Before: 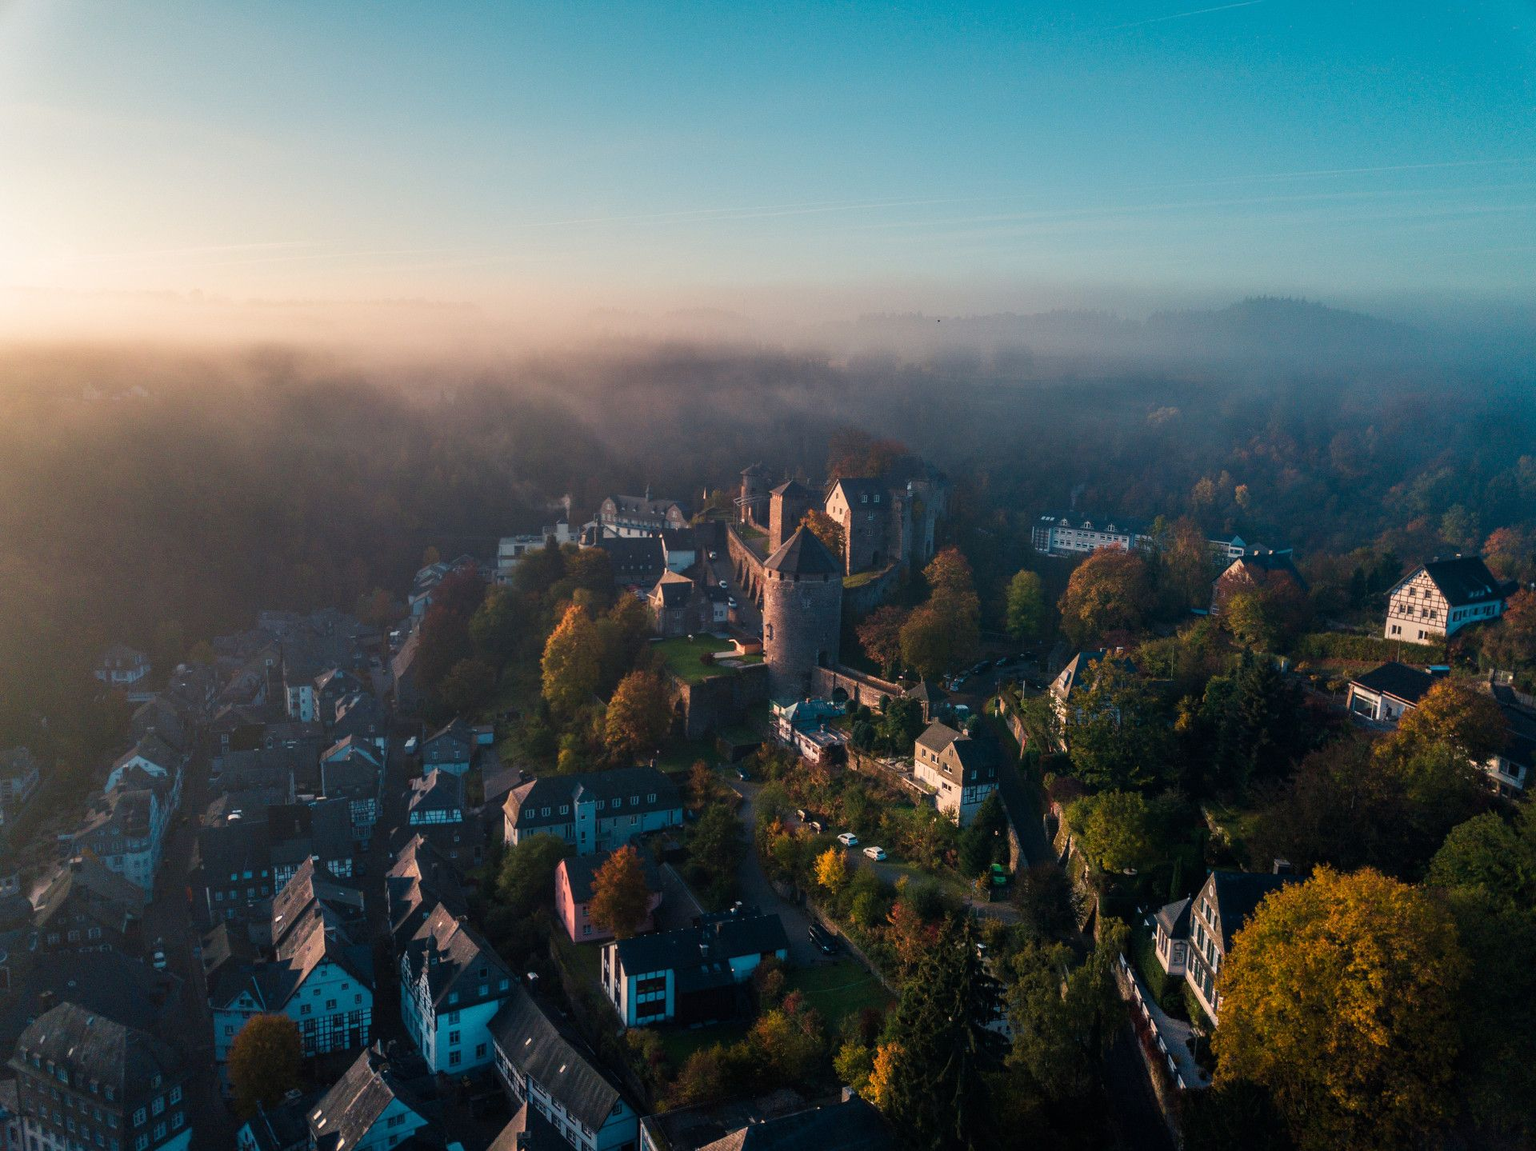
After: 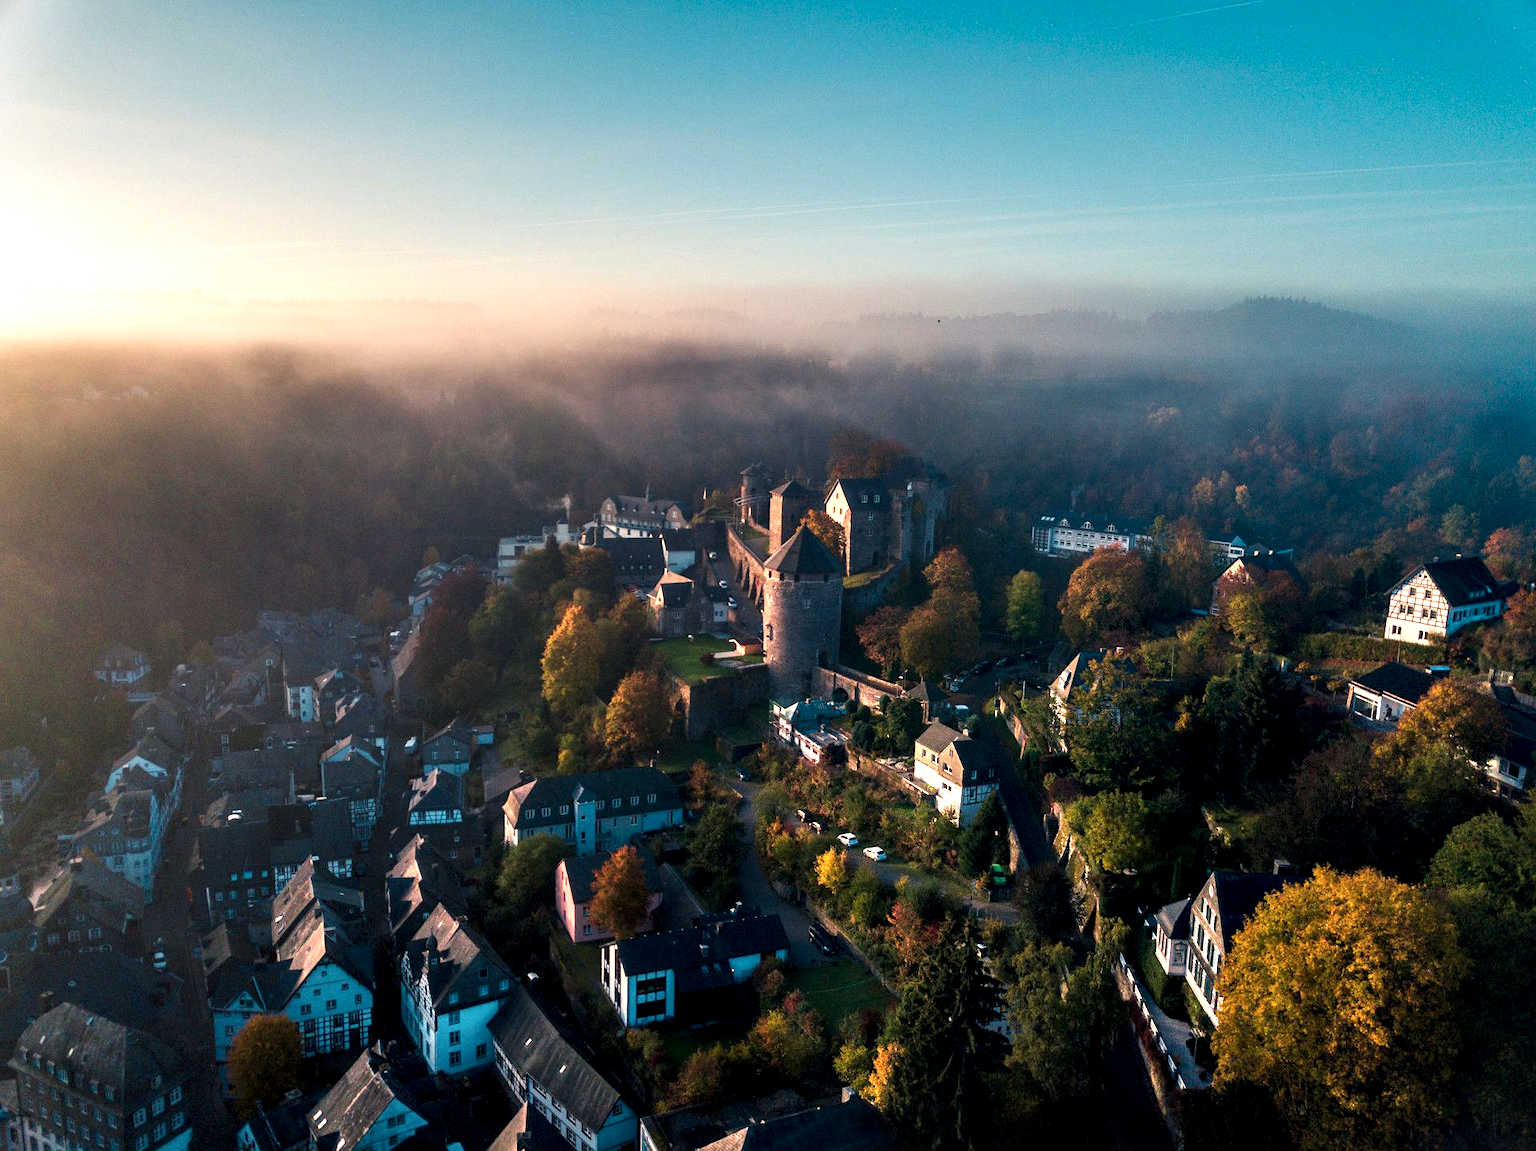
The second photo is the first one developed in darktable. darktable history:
exposure: exposure 0.198 EV, compensate highlight preservation false
contrast equalizer: octaves 7, y [[0.6 ×6], [0.55 ×6], [0 ×6], [0 ×6], [0 ×6]]
